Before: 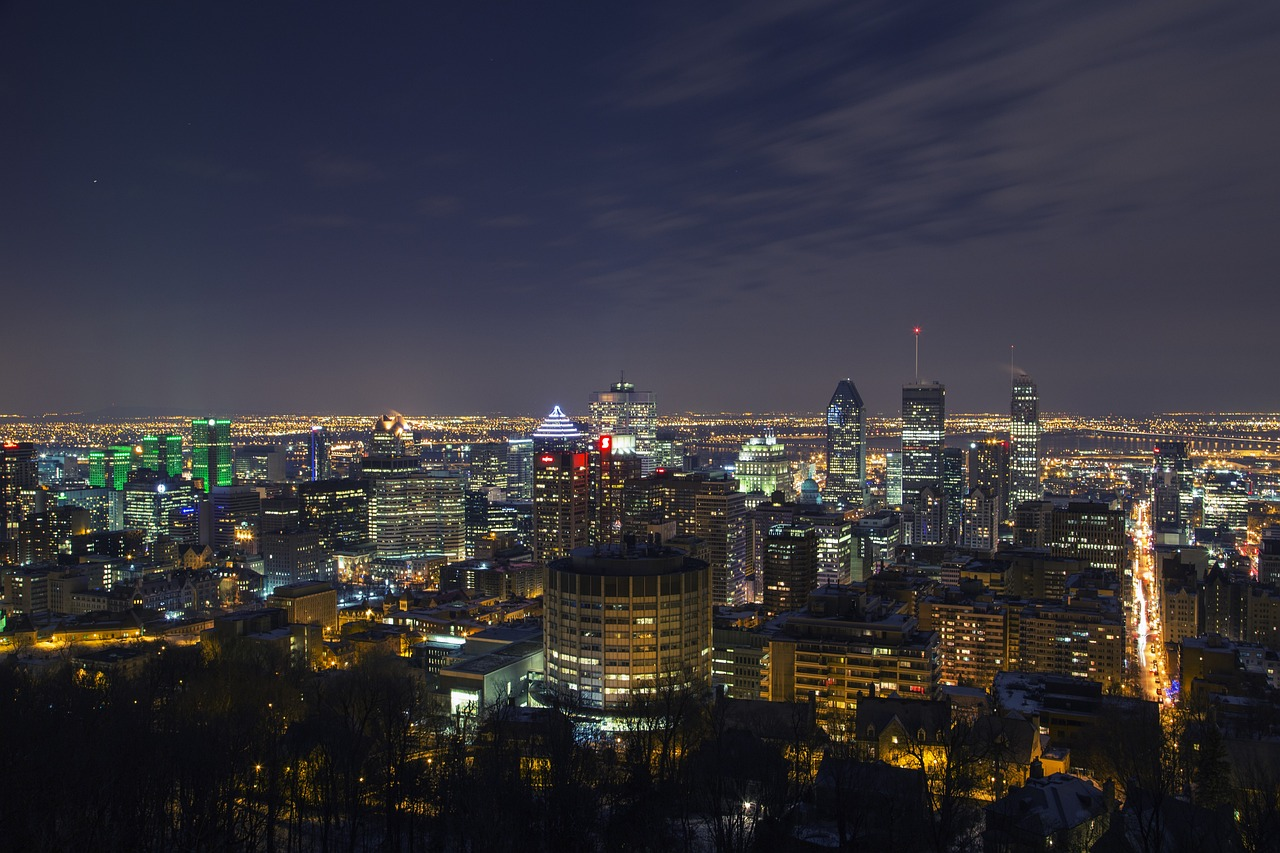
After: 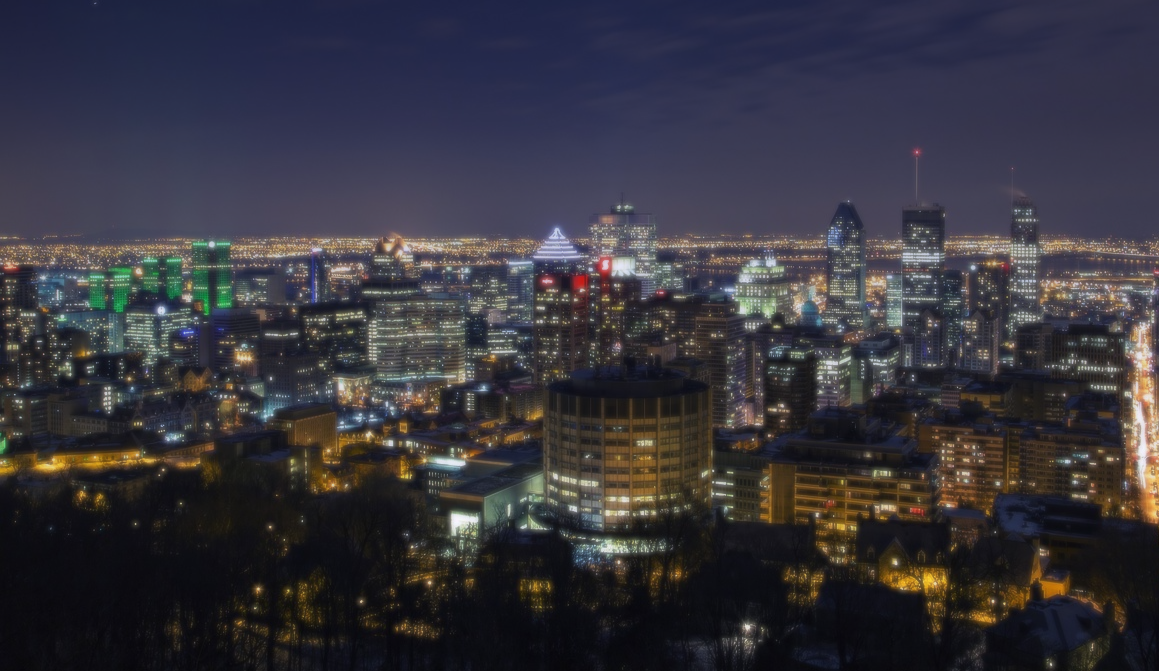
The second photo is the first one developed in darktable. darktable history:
soften: size 8.67%, mix 49%
graduated density: hue 238.83°, saturation 50%
crop: top 20.916%, right 9.437%, bottom 0.316%
